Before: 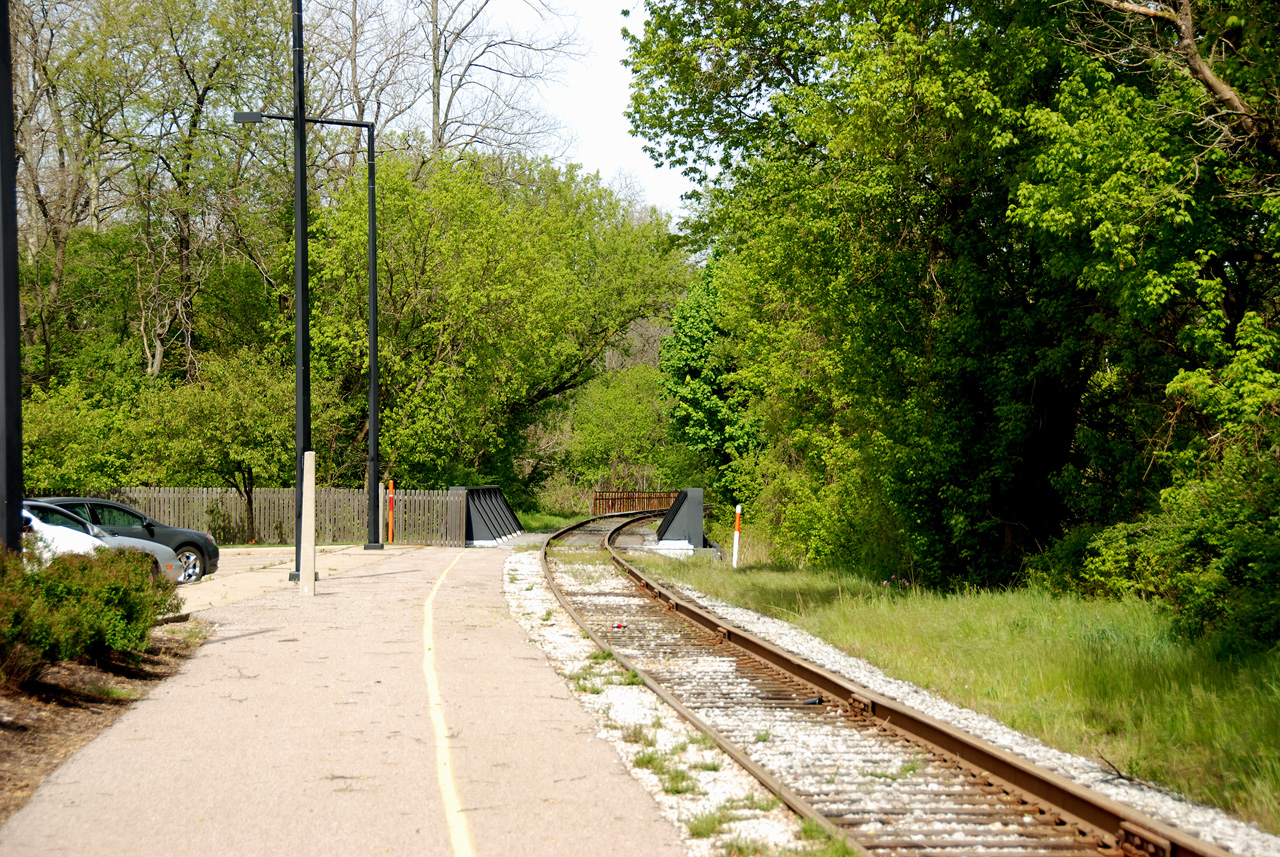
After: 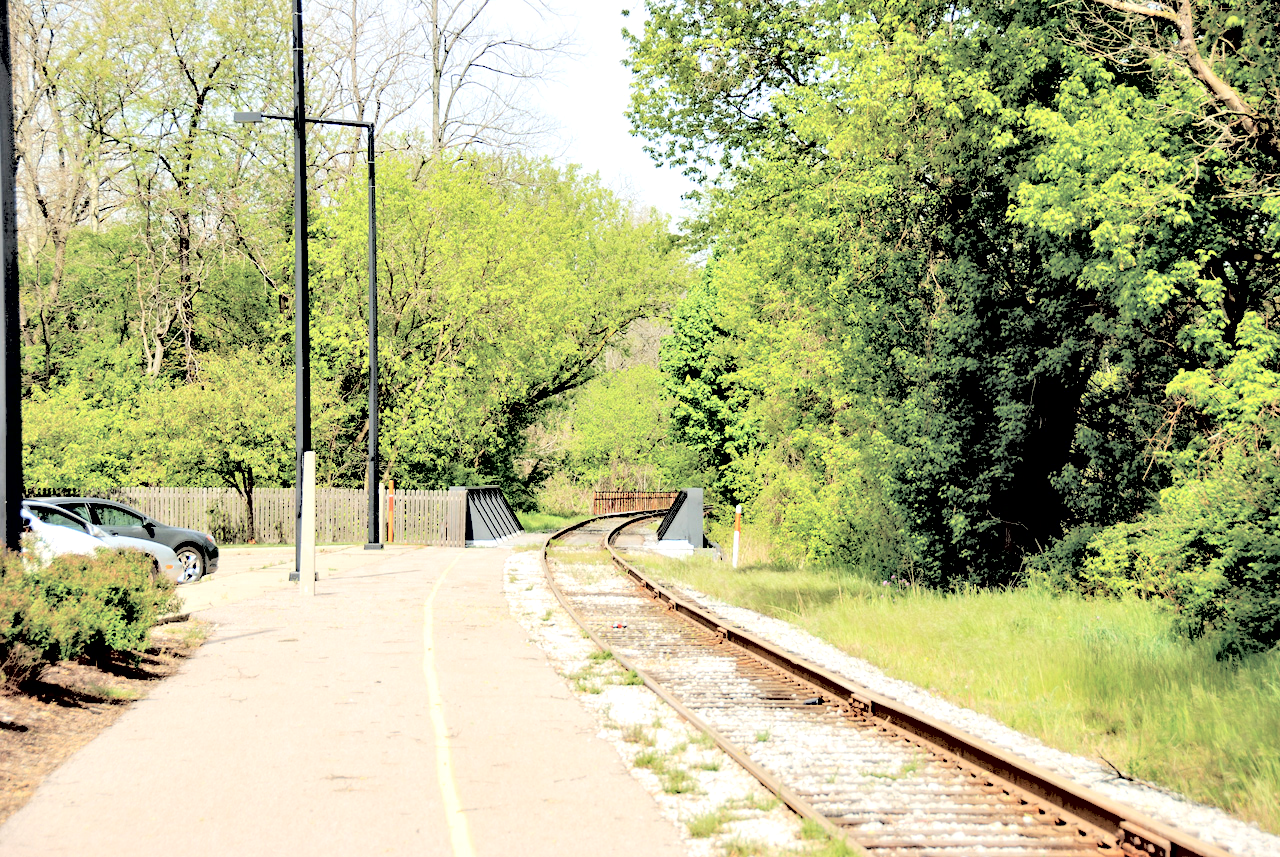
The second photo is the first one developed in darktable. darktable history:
contrast equalizer: y [[0.601, 0.6, 0.598, 0.598, 0.6, 0.601], [0.5 ×6], [0.5 ×6], [0 ×6], [0 ×6]]
contrast brightness saturation: brightness 0.996
